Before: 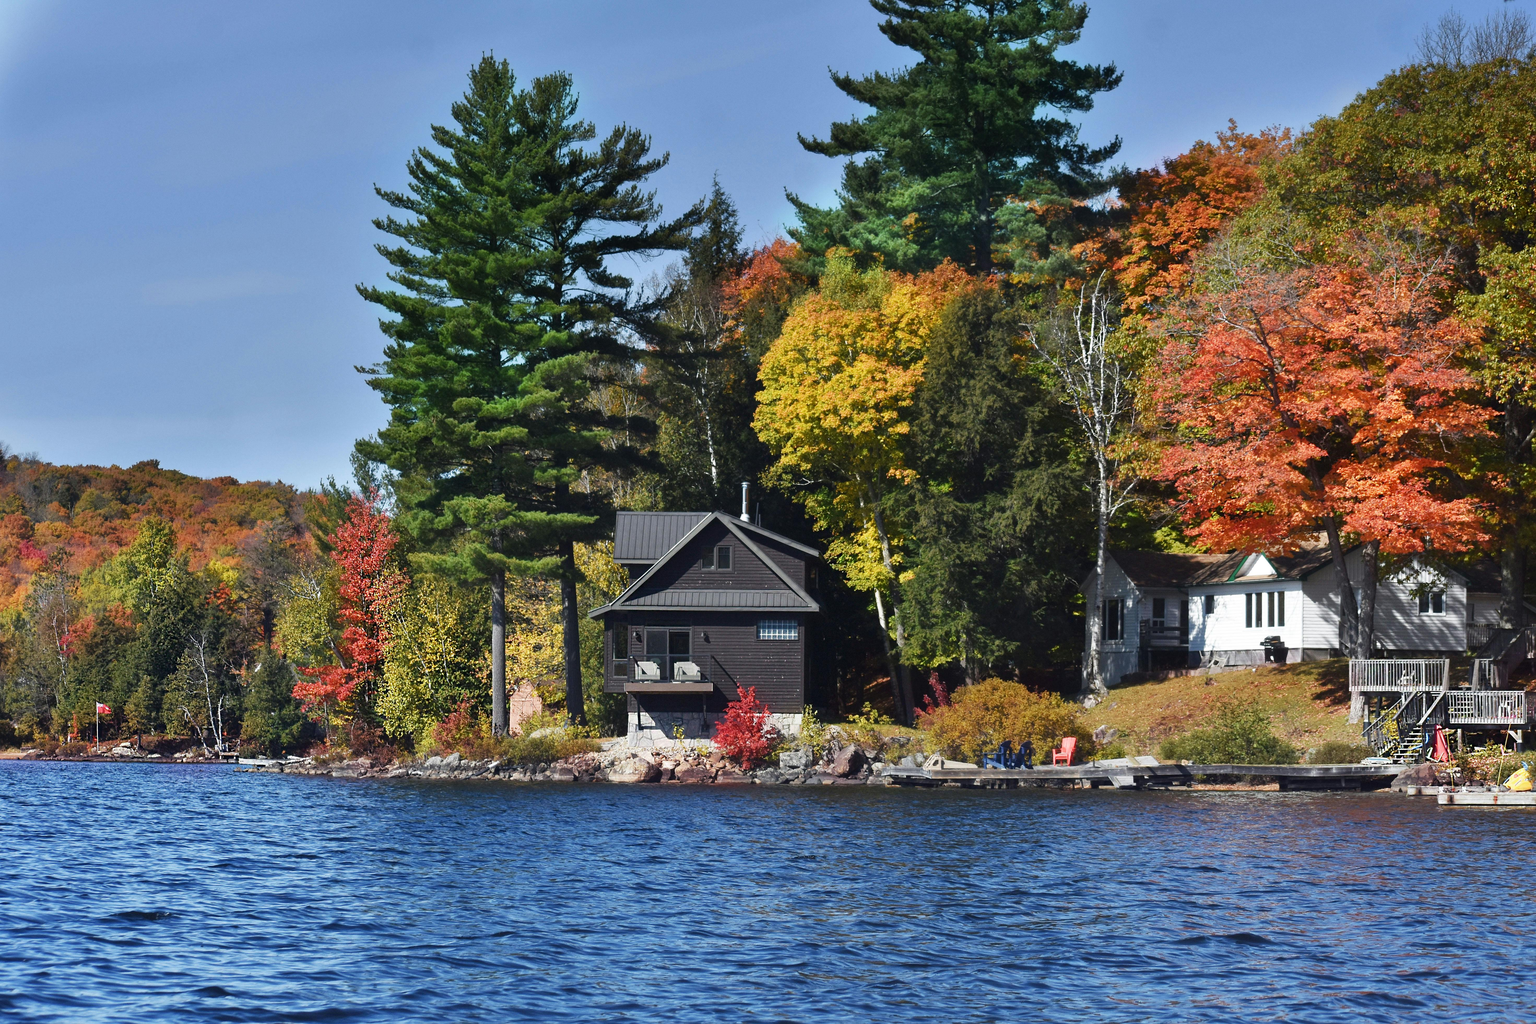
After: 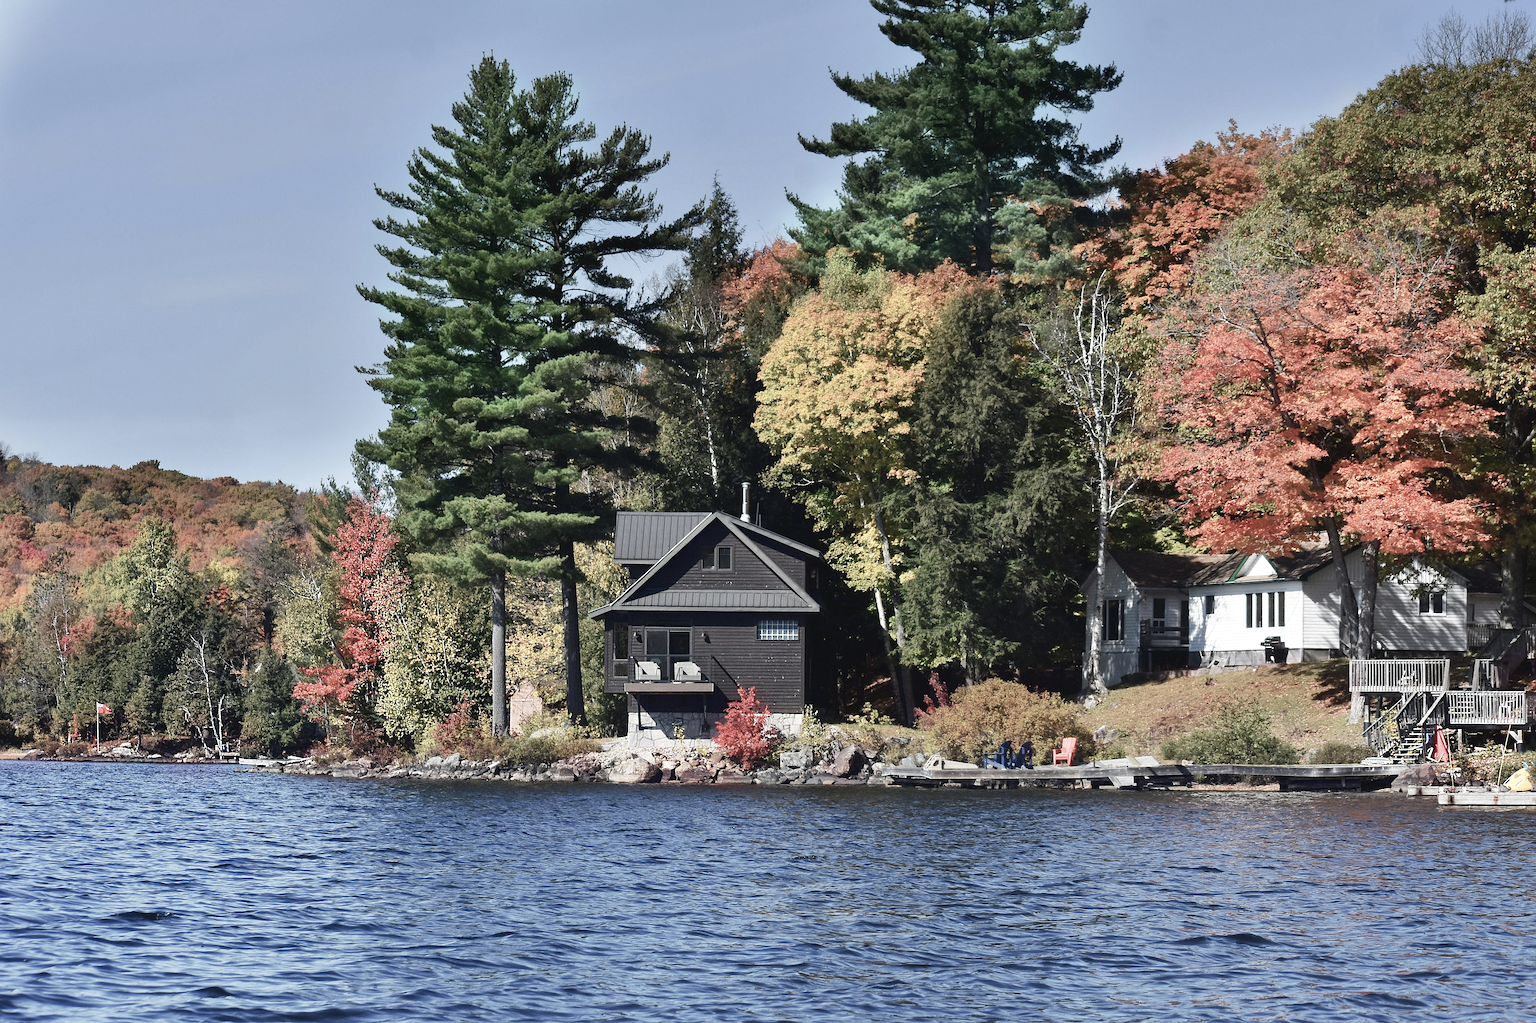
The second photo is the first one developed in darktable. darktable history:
sharpen: on, module defaults
tone curve: curves: ch0 [(0, 0.046) (0.04, 0.074) (0.831, 0.861) (1, 1)]; ch1 [(0, 0) (0.146, 0.159) (0.338, 0.365) (0.417, 0.455) (0.489, 0.486) (0.504, 0.502) (0.529, 0.537) (0.563, 0.567) (1, 1)]; ch2 [(0, 0) (0.307, 0.298) (0.388, 0.375) (0.443, 0.456) (0.485, 0.492) (0.544, 0.525) (1, 1)], preserve colors none
contrast equalizer: octaves 7, y [[0.524, 0.538, 0.547, 0.548, 0.538, 0.524], [0.5 ×6], [0.5 ×6], [0 ×6], [0 ×6]], mix 0.22
color balance rgb: global offset › luminance -0.506%, perceptual saturation grading › global saturation -29.298%, perceptual saturation grading › highlights -20.496%, perceptual saturation grading › mid-tones -23.763%, perceptual saturation grading › shadows -22.873%, perceptual brilliance grading › mid-tones 9.793%, perceptual brilliance grading › shadows 15.533%
